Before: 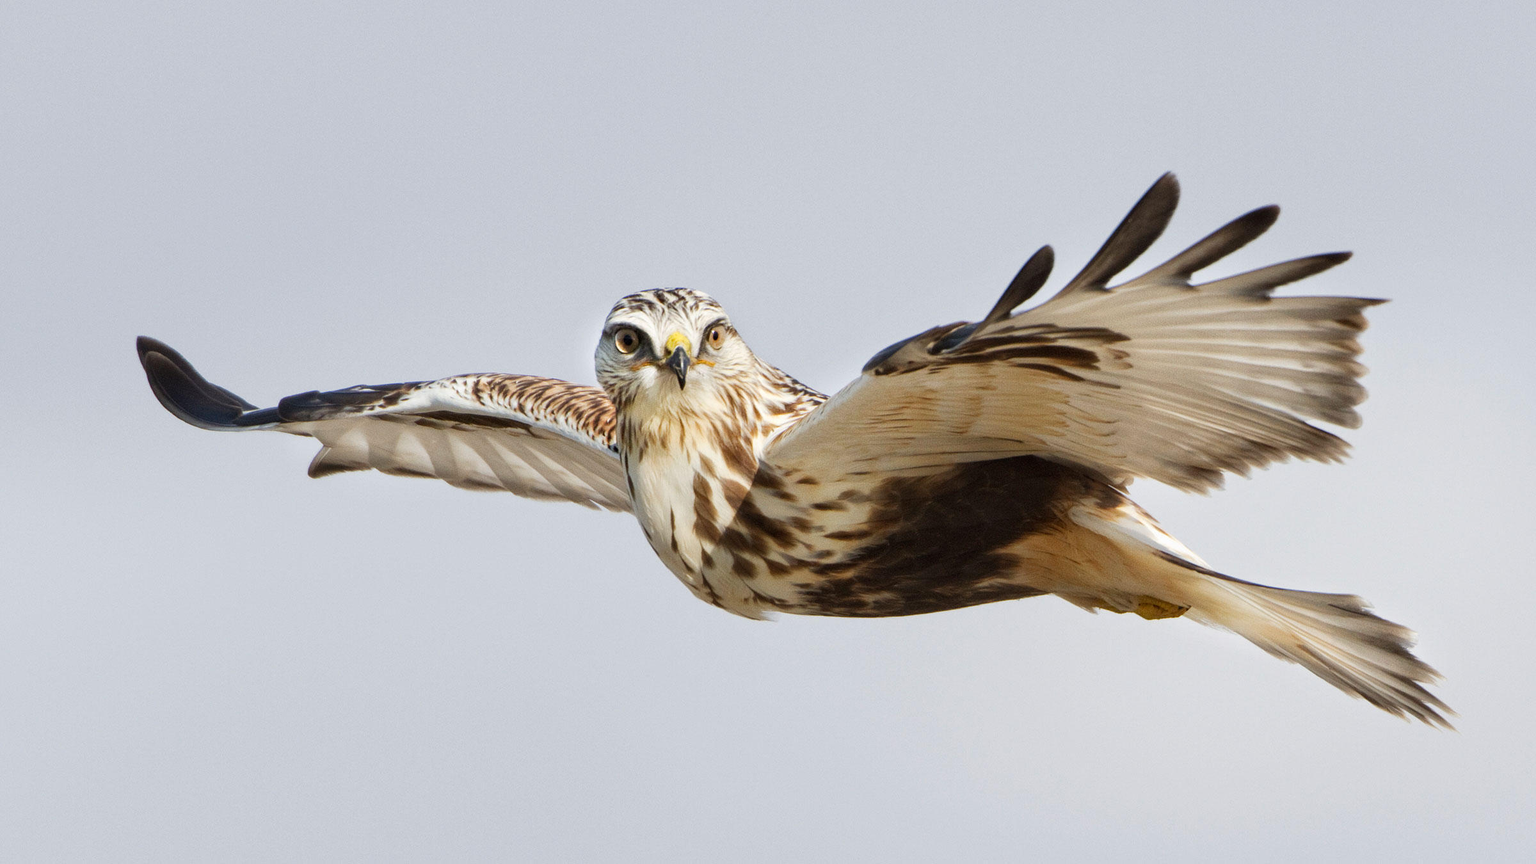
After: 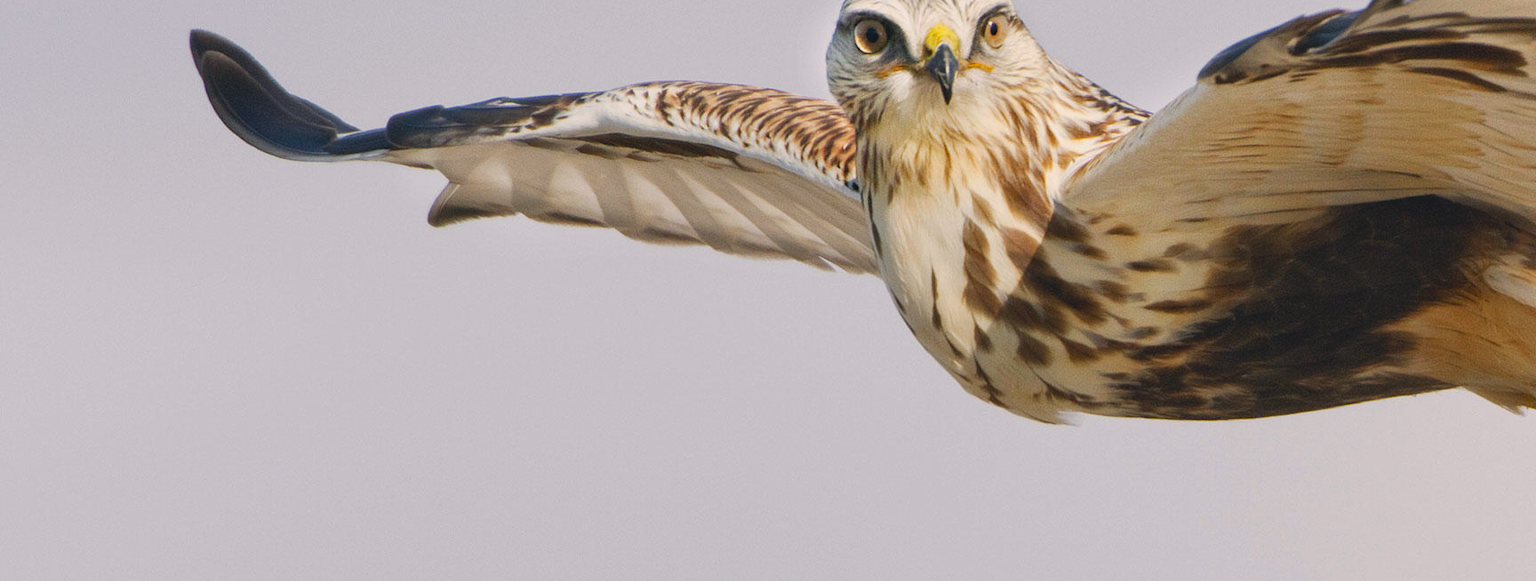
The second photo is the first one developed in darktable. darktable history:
crop: top 36.498%, right 27.964%, bottom 14.995%
rgb levels: preserve colors max RGB
color correction: highlights a* 5.38, highlights b* 5.3, shadows a* -4.26, shadows b* -5.11
lowpass: radius 0.1, contrast 0.85, saturation 1.1, unbound 0
